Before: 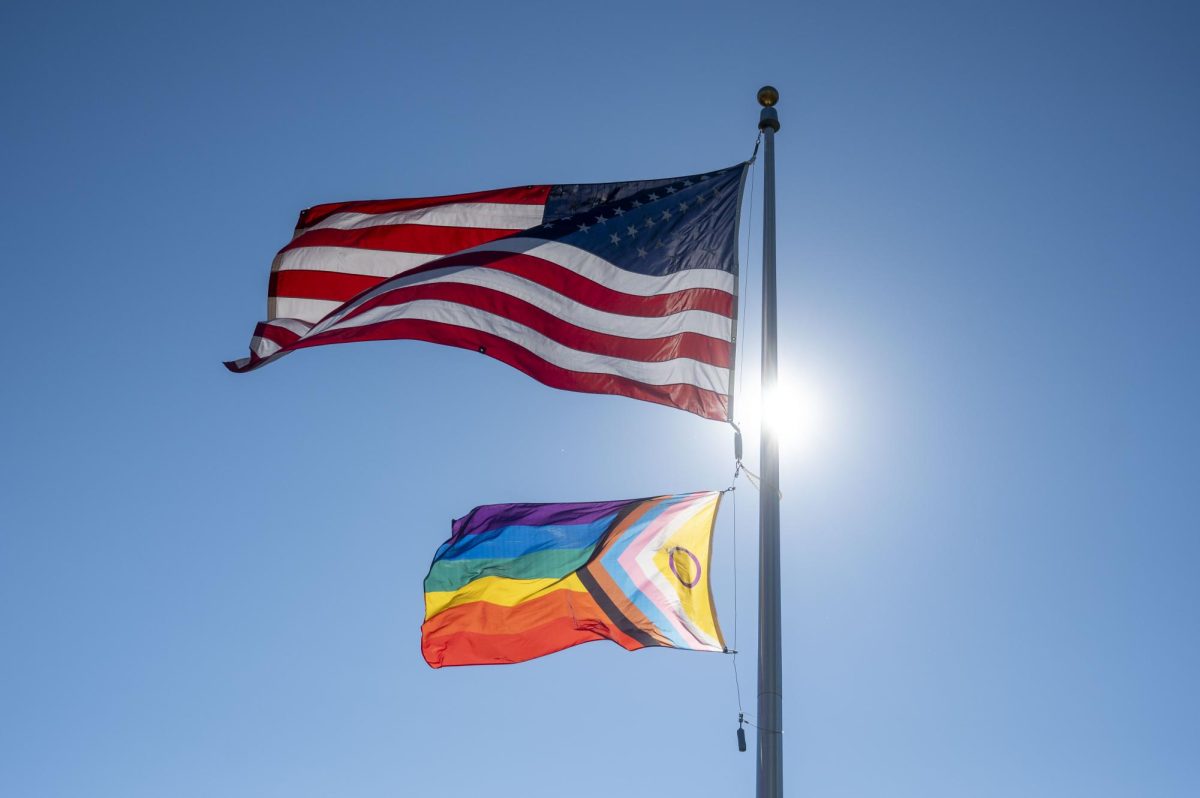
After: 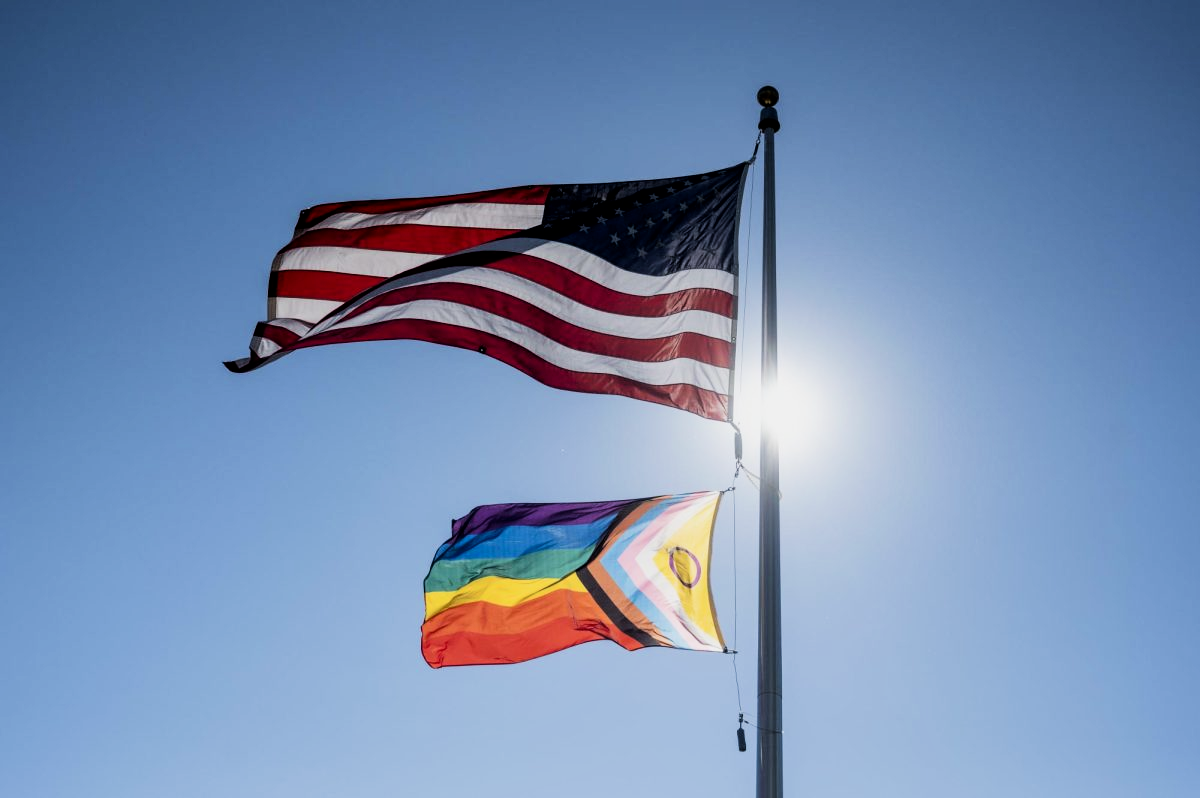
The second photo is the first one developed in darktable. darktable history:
local contrast: mode bilateral grid, contrast 20, coarseness 50, detail 119%, midtone range 0.2
filmic rgb: black relative exposure -5.06 EV, white relative exposure 3.54 EV, hardness 3.17, contrast 1.385, highlights saturation mix -30.15%
